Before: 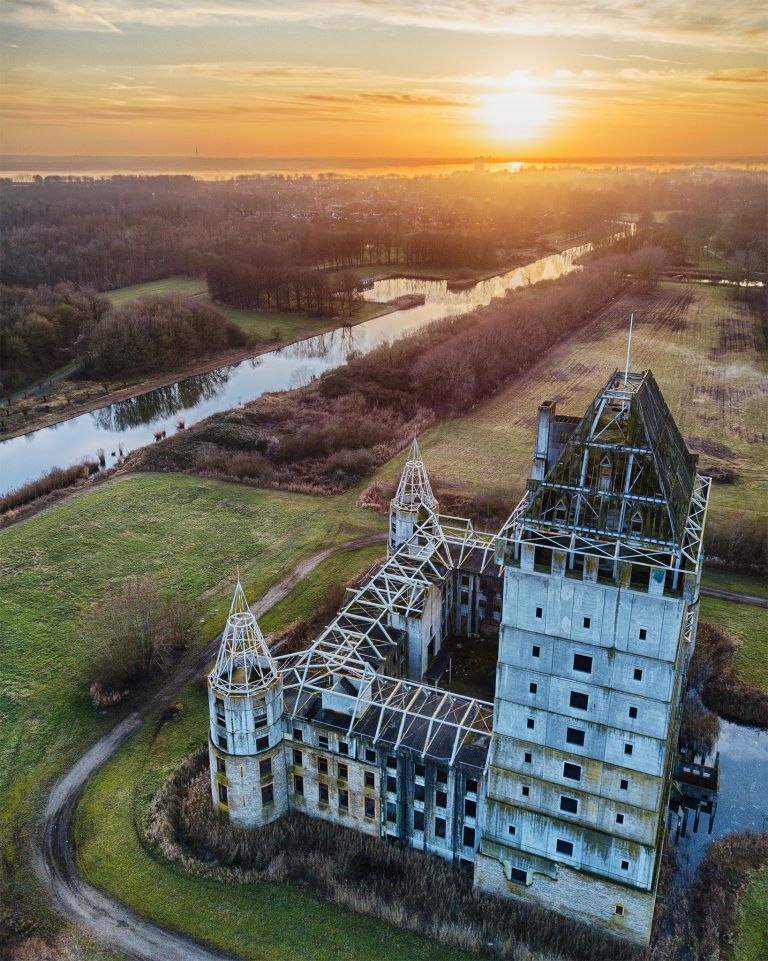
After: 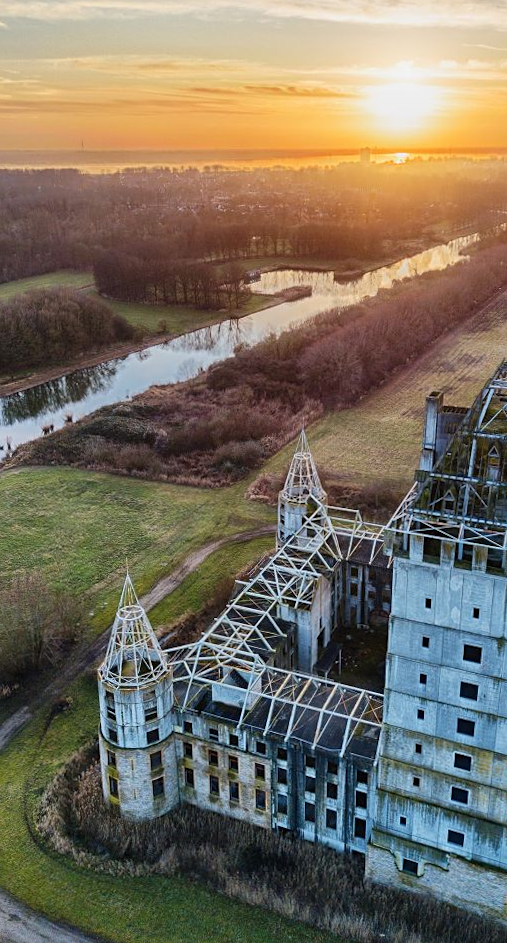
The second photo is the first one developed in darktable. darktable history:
sharpen: amount 0.2
rotate and perspective: rotation -0.45°, automatic cropping original format, crop left 0.008, crop right 0.992, crop top 0.012, crop bottom 0.988
crop and rotate: left 14.436%, right 18.898%
